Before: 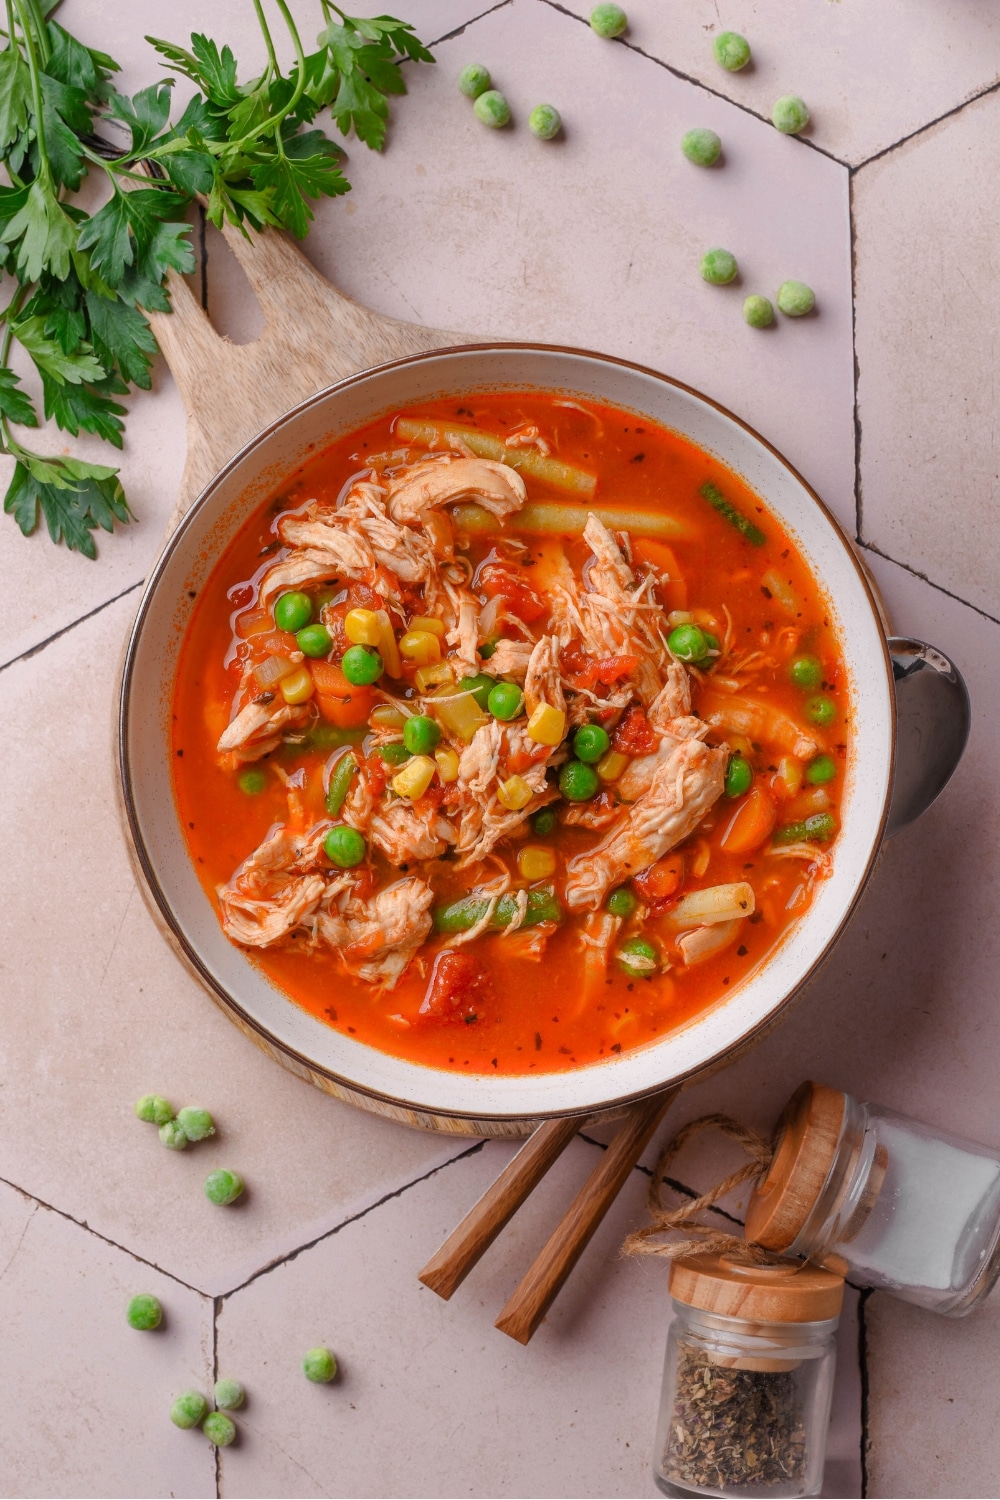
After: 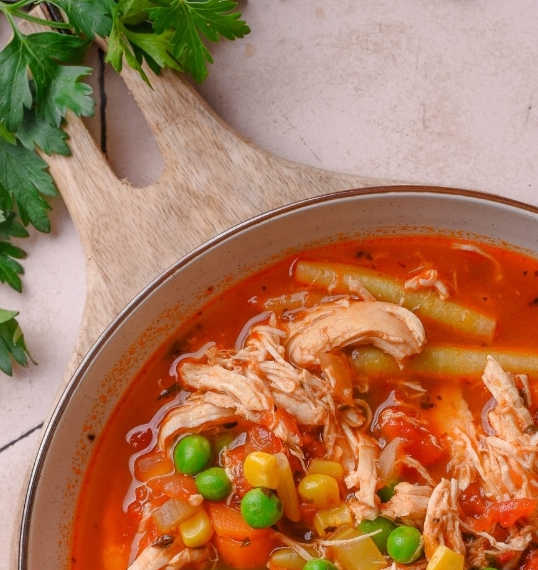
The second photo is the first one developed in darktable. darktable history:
crop: left 10.192%, top 10.524%, right 35.999%, bottom 51.422%
